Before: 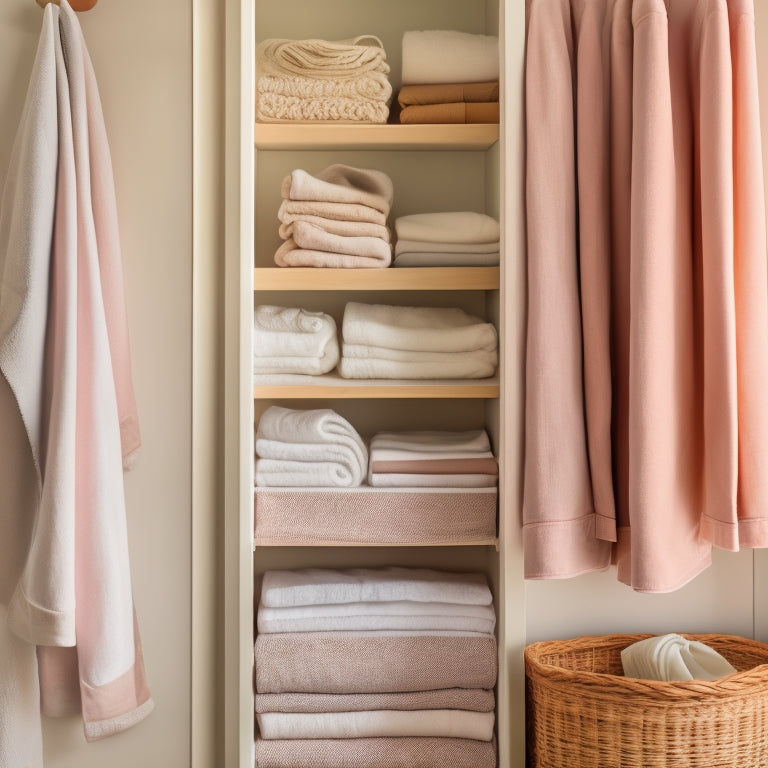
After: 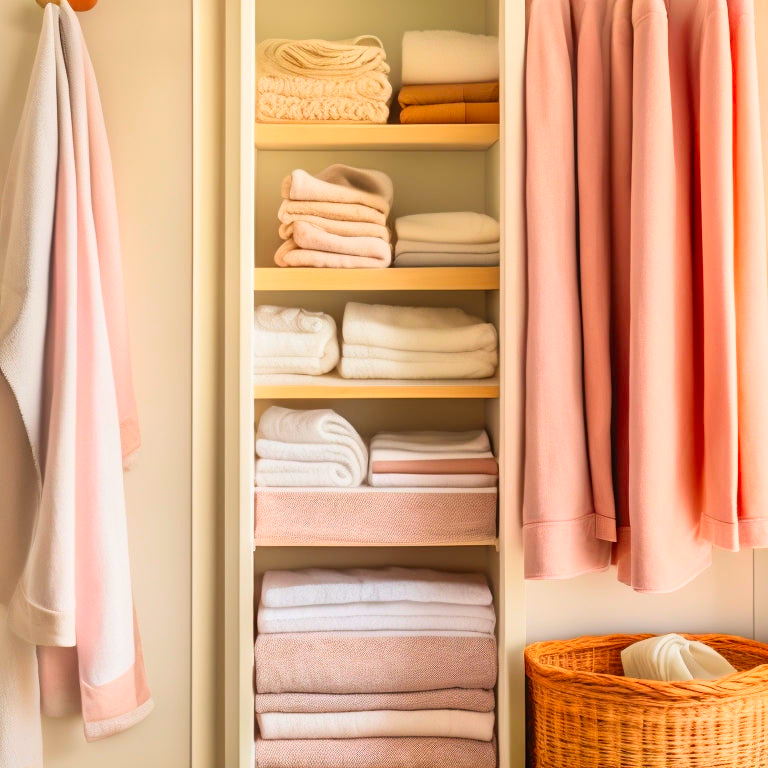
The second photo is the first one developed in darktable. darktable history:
contrast brightness saturation: contrast 0.203, brightness 0.199, saturation 0.793
